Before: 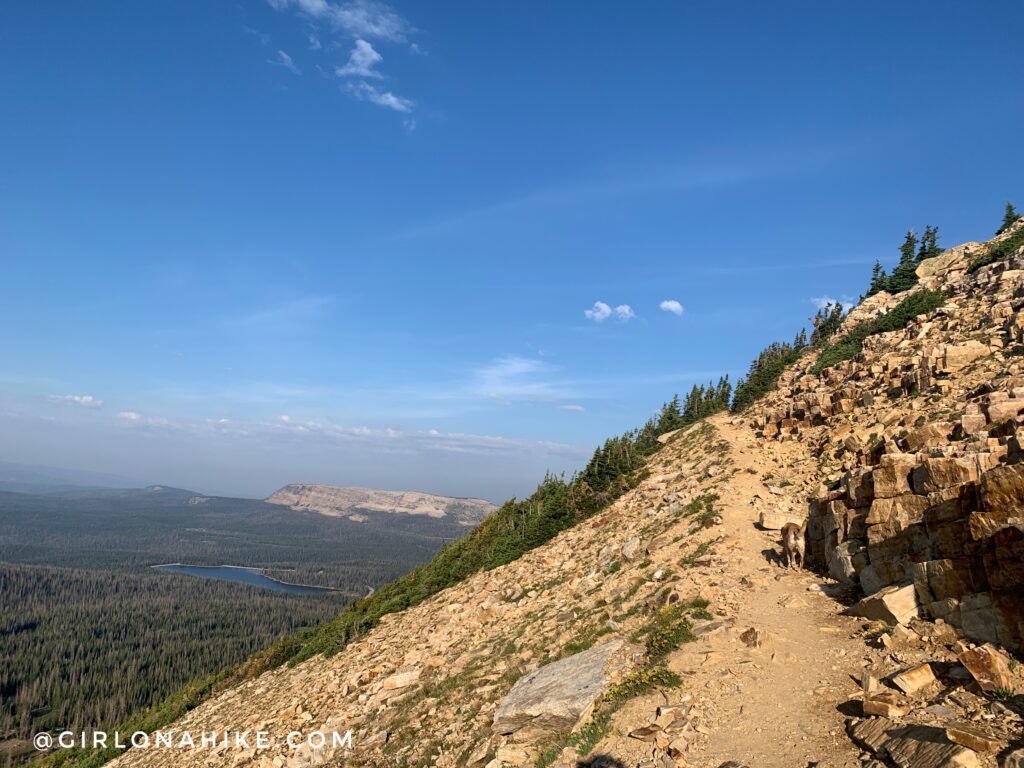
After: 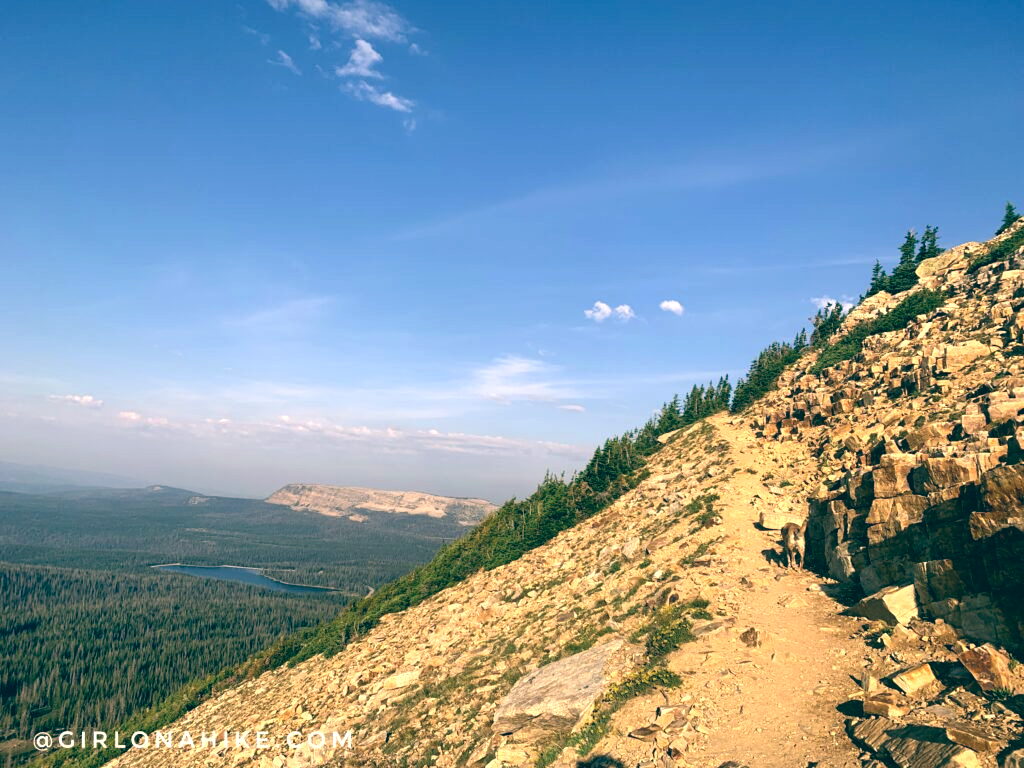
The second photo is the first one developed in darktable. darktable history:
color balance: lift [1.005, 0.99, 1.007, 1.01], gamma [1, 0.979, 1.011, 1.021], gain [0.923, 1.098, 1.025, 0.902], input saturation 90.45%, contrast 7.73%, output saturation 105.91%
exposure: black level correction 0, exposure 0.5 EV, compensate exposure bias true, compensate highlight preservation false
color correction: highlights a* 5.38, highlights b* 5.3, shadows a* -4.26, shadows b* -5.11
